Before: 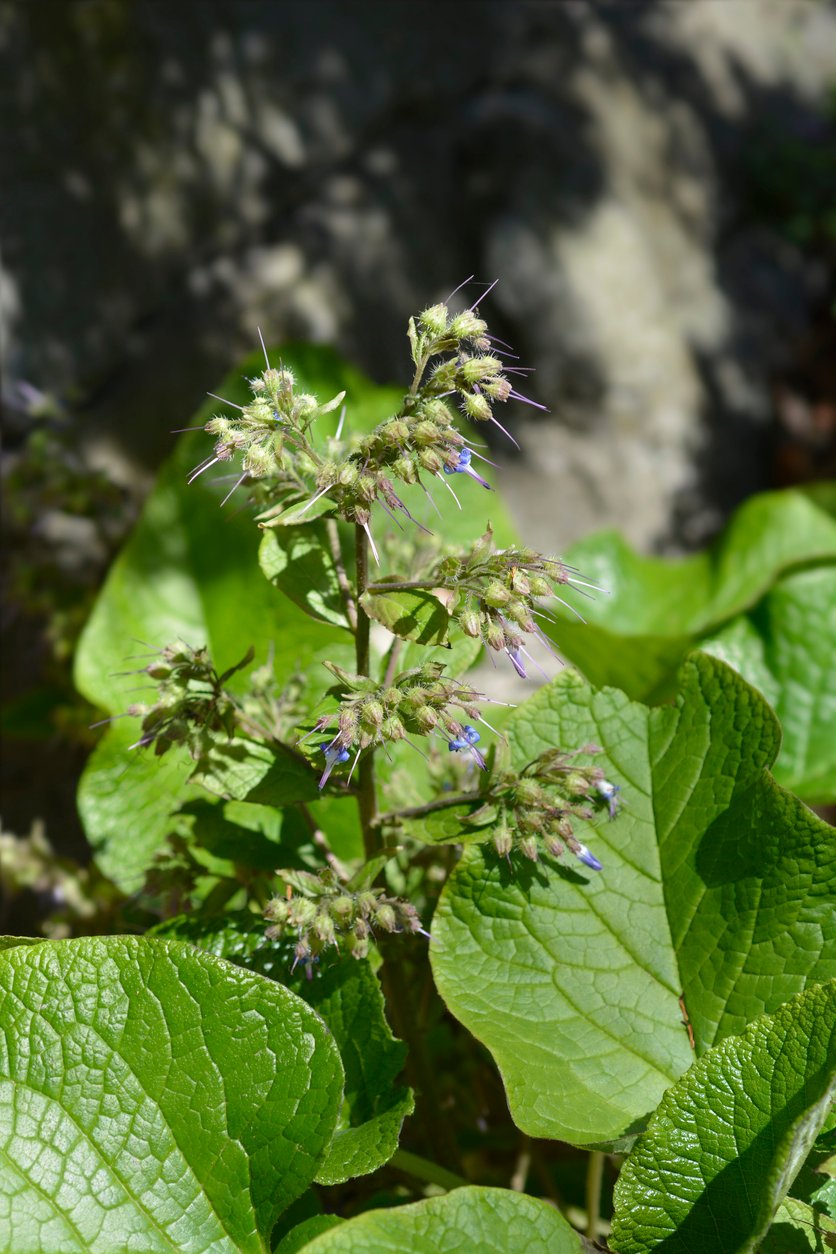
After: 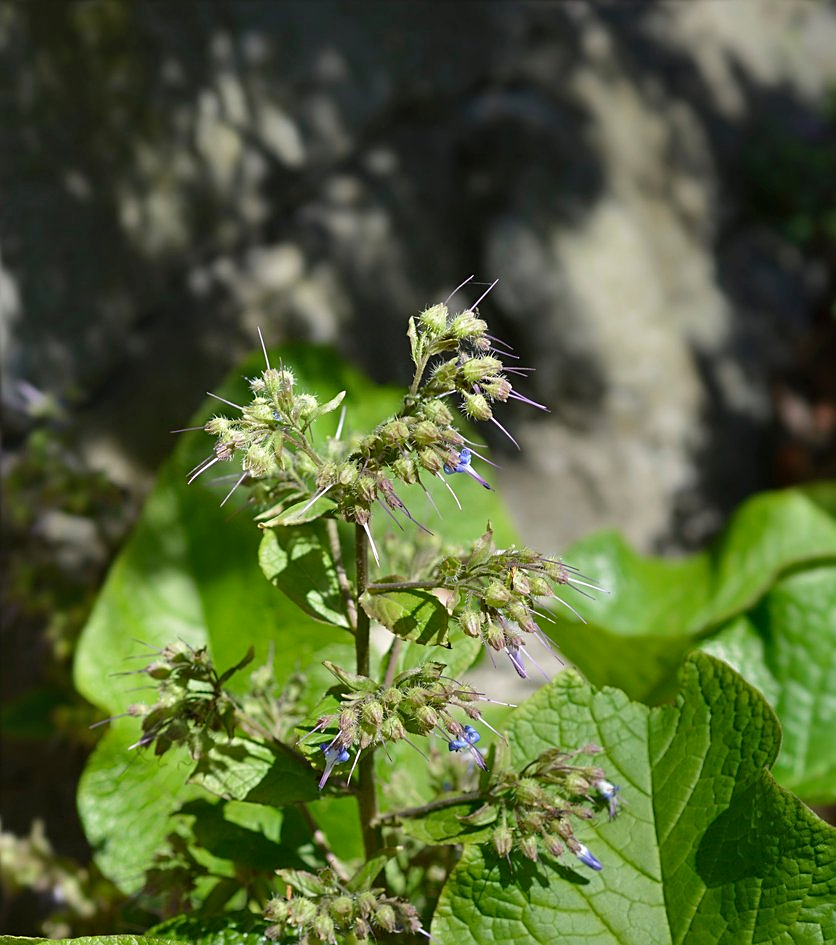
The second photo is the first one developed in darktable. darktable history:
crop: bottom 24.611%
sharpen: on, module defaults
shadows and highlights: shadows 43.43, white point adjustment -1.44, soften with gaussian
